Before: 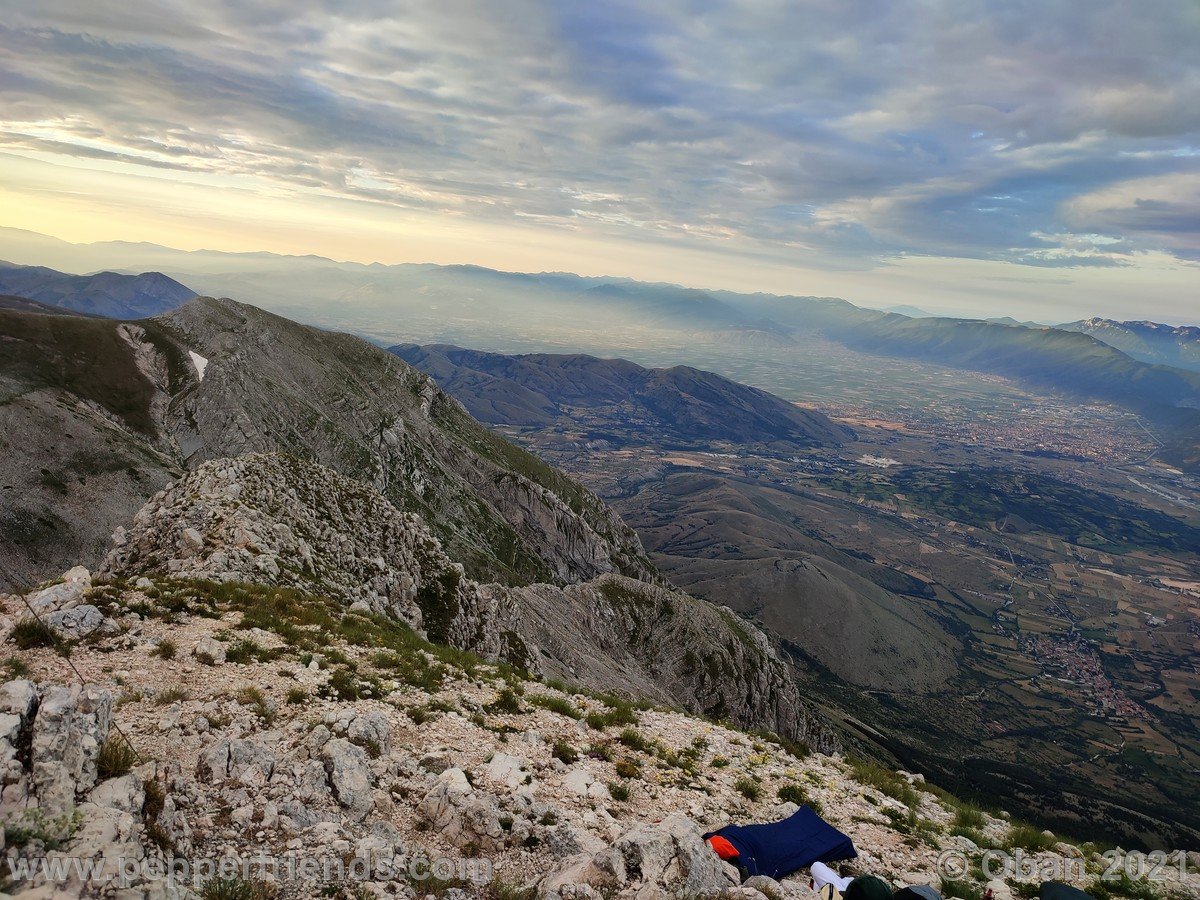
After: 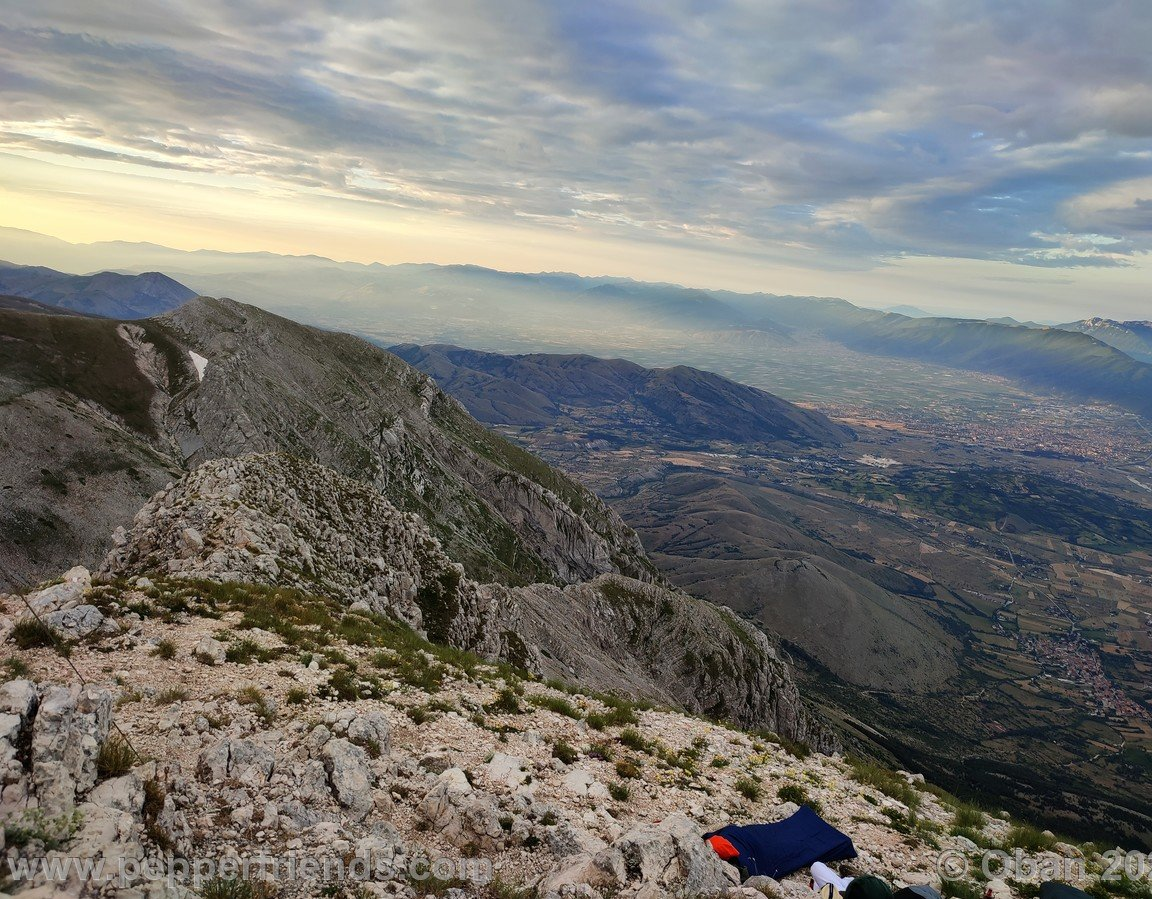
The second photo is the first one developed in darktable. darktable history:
crop: right 3.919%, bottom 0.047%
